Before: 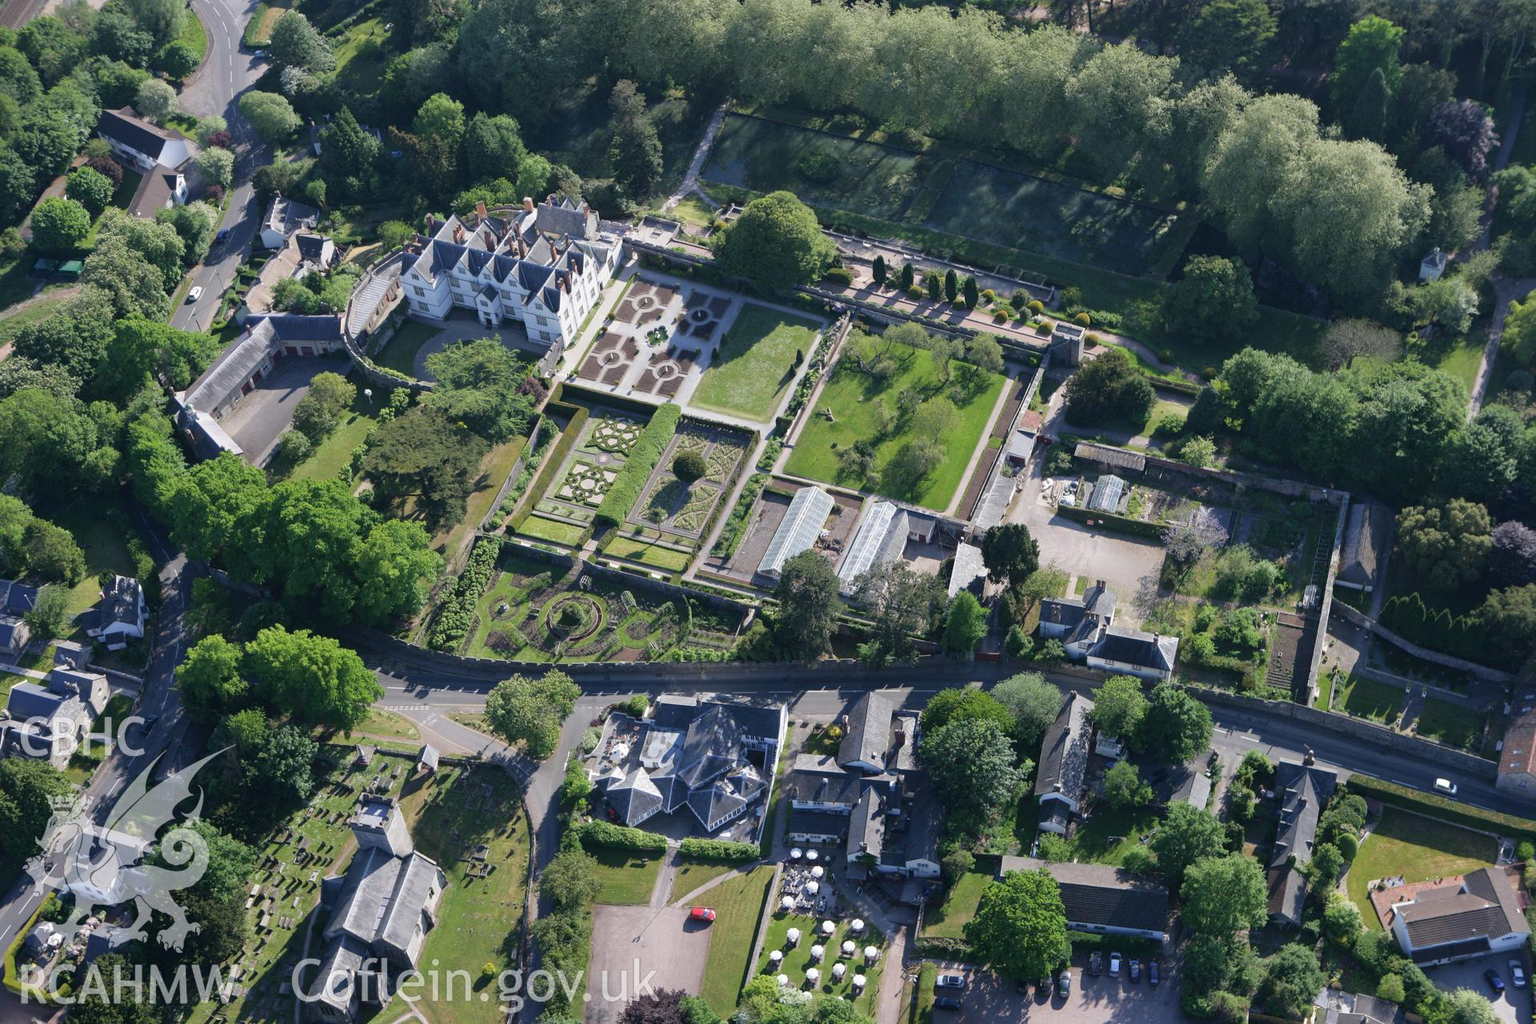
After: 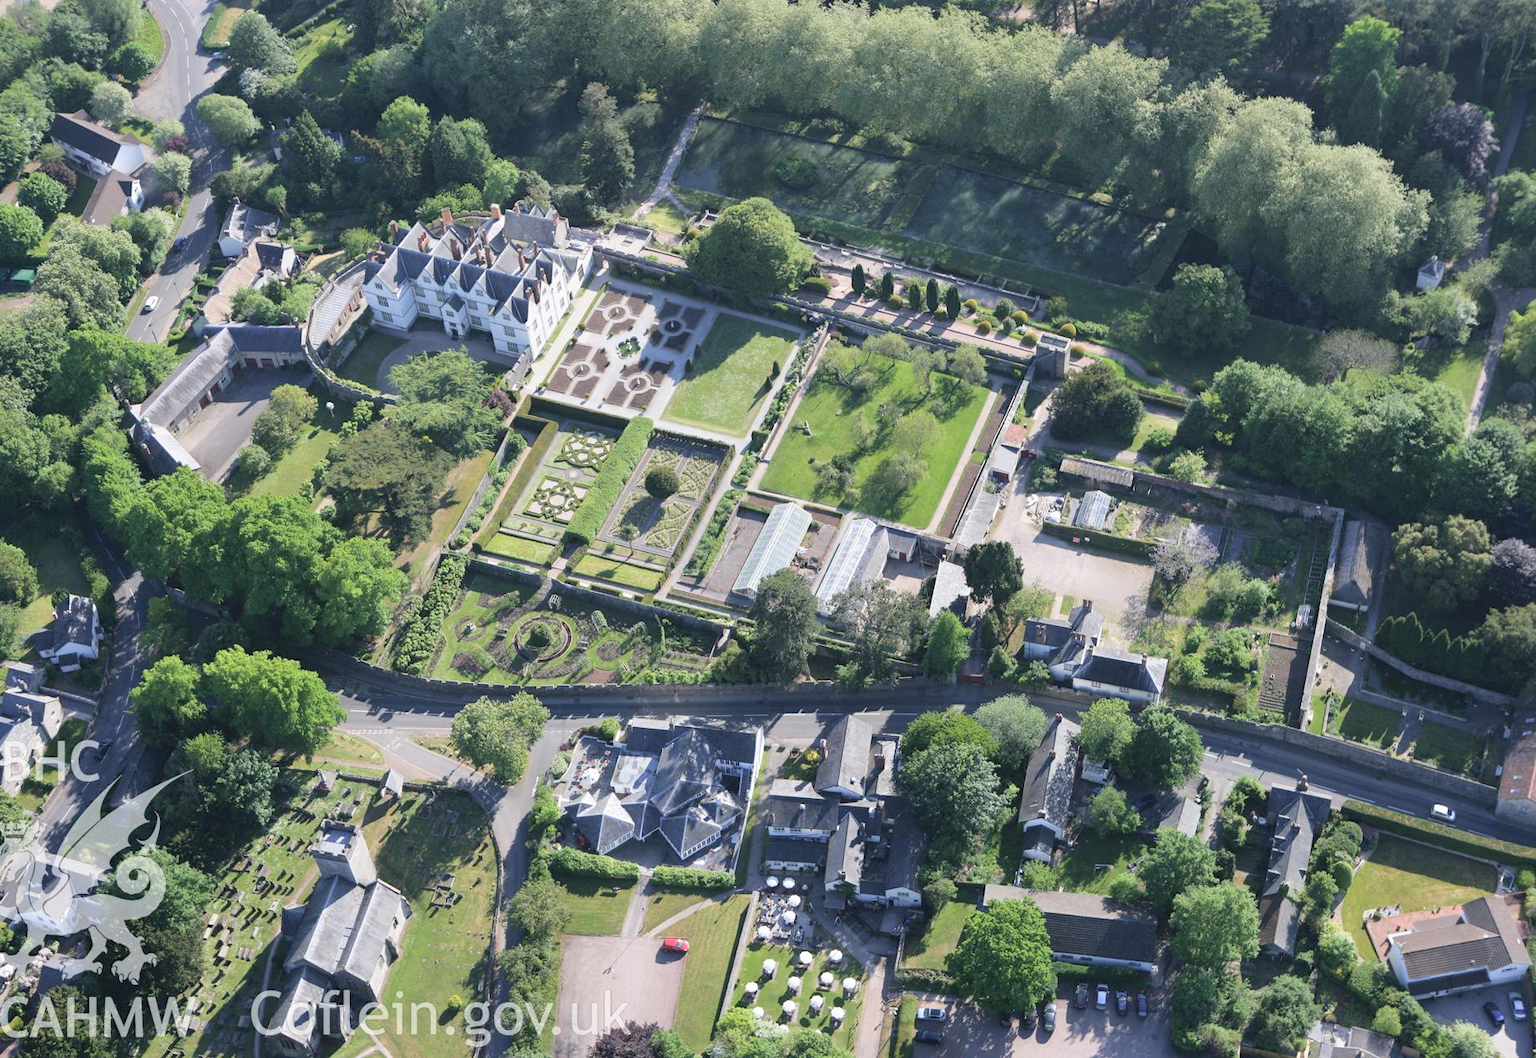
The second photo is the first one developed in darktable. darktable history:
contrast brightness saturation: contrast 0.138, brightness 0.224
crop and rotate: left 3.192%
